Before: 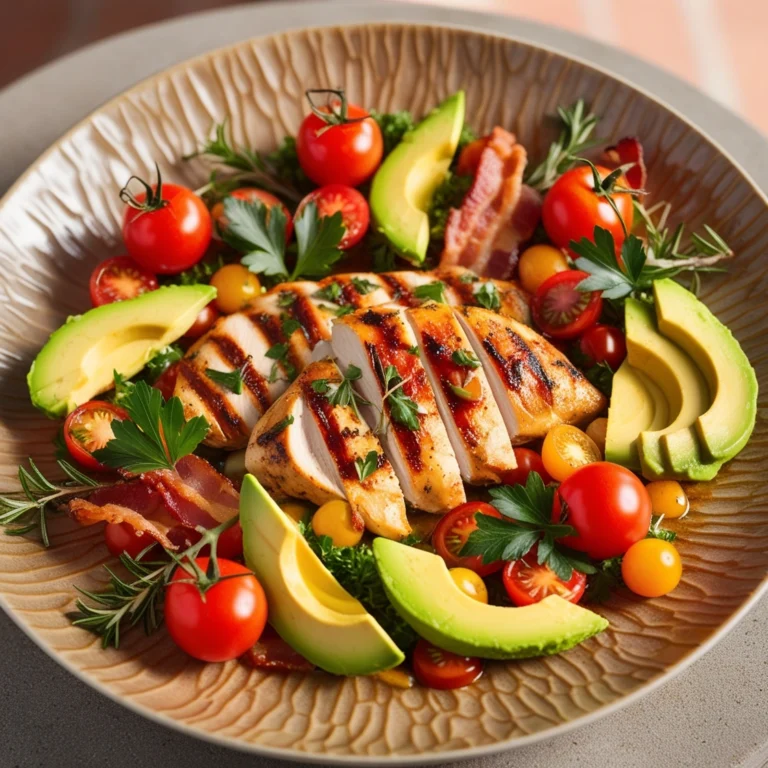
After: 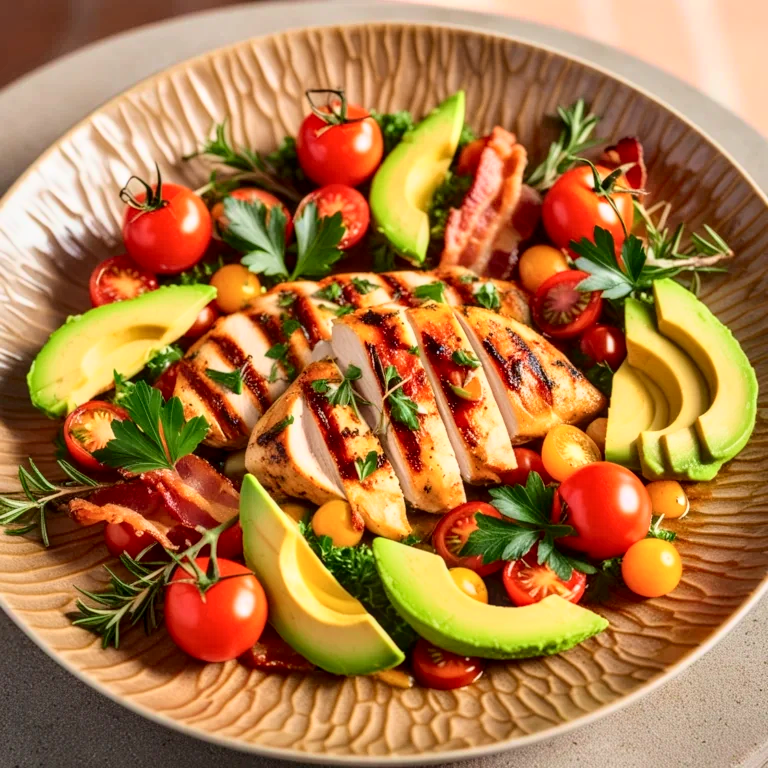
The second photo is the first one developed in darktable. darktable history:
tone curve: curves: ch0 [(0, 0) (0.091, 0.077) (0.389, 0.458) (0.745, 0.82) (0.844, 0.908) (0.909, 0.942) (1, 0.973)]; ch1 [(0, 0) (0.437, 0.404) (0.5, 0.5) (0.529, 0.55) (0.58, 0.6) (0.616, 0.649) (1, 1)]; ch2 [(0, 0) (0.442, 0.415) (0.5, 0.5) (0.535, 0.557) (0.585, 0.62) (1, 1)], color space Lab, independent channels, preserve colors none
contrast equalizer: octaves 7, y [[0.6 ×6], [0.55 ×6], [0 ×6], [0 ×6], [0 ×6]], mix 0.15
contrast brightness saturation: saturation -0.05
local contrast: on, module defaults
